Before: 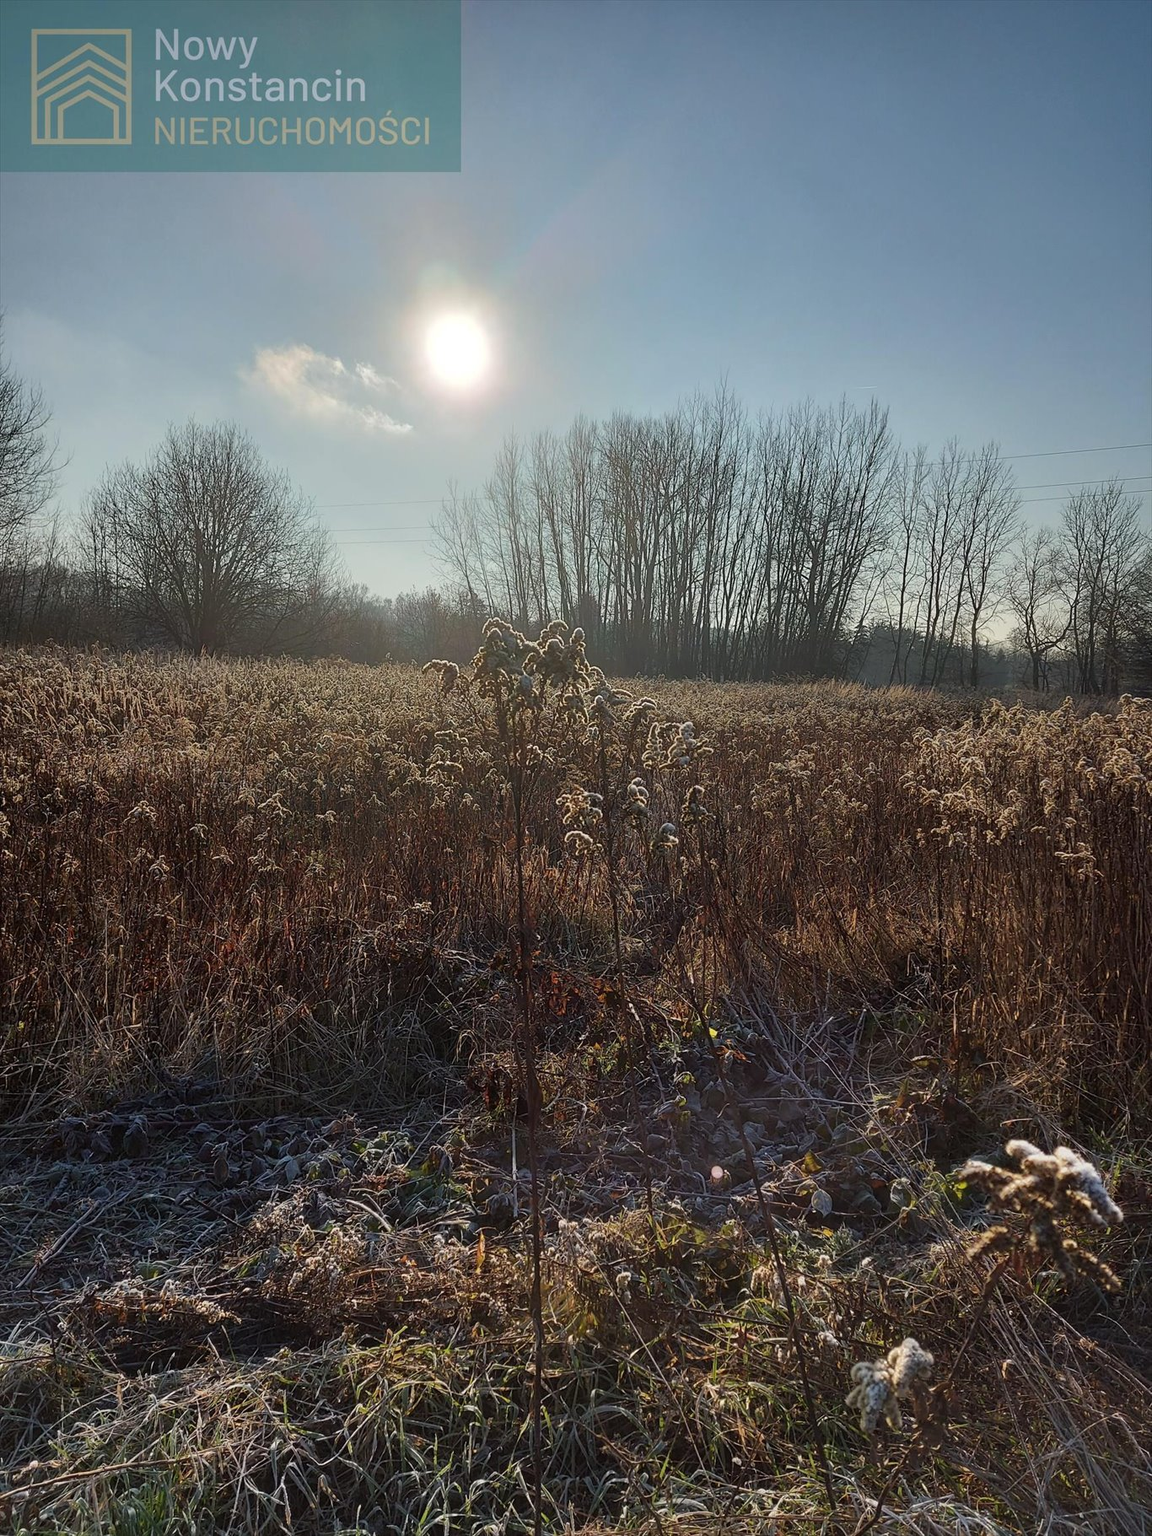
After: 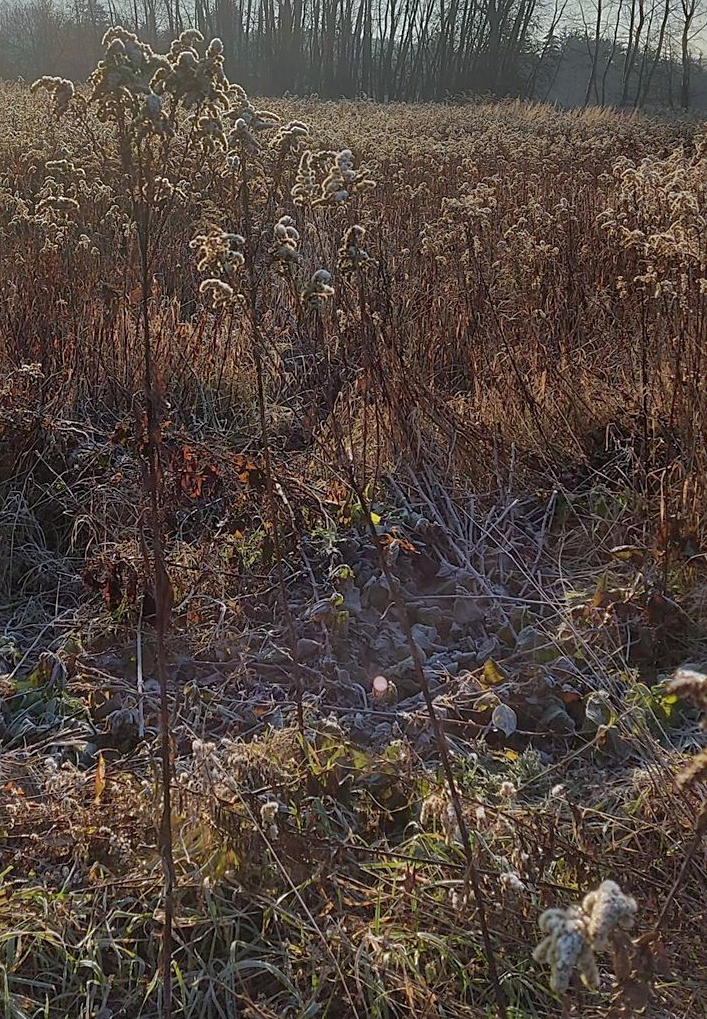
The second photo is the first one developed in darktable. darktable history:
shadows and highlights: on, module defaults
crop: left 34.479%, top 38.822%, right 13.718%, bottom 5.172%
white balance: red 0.98, blue 1.034
sharpen: amount 0.2
